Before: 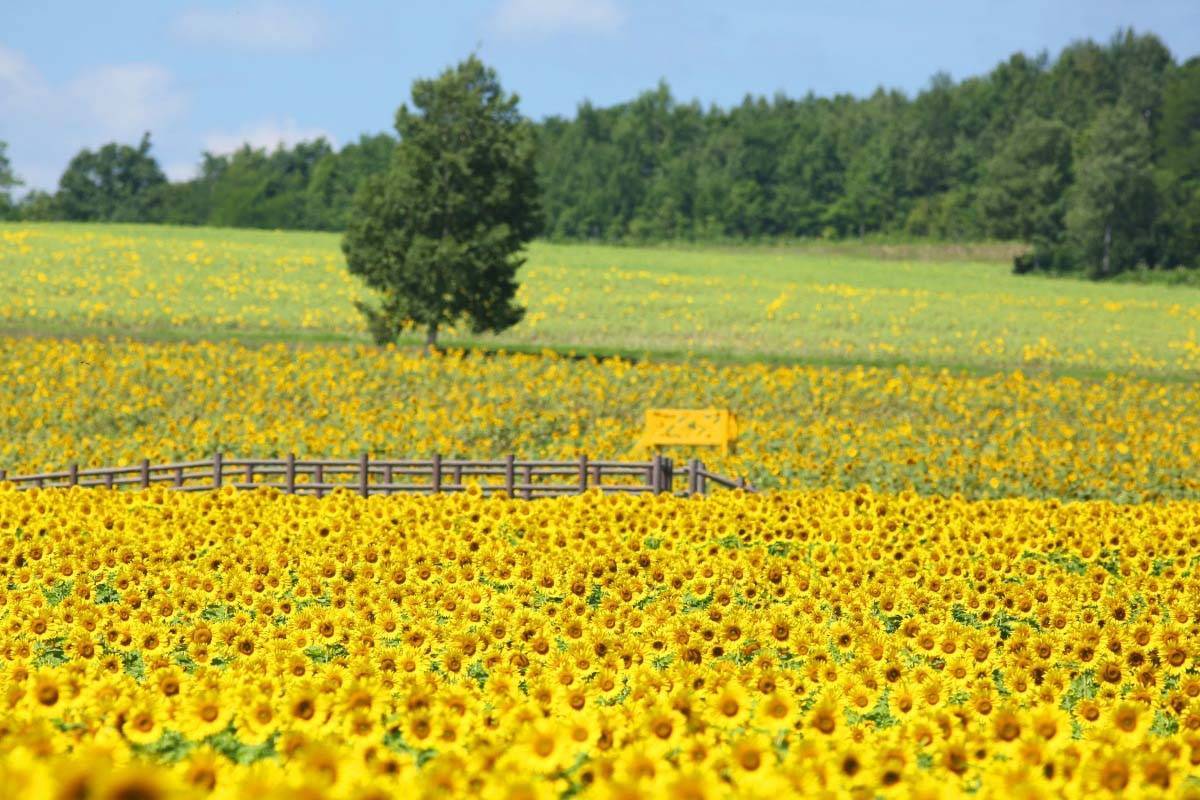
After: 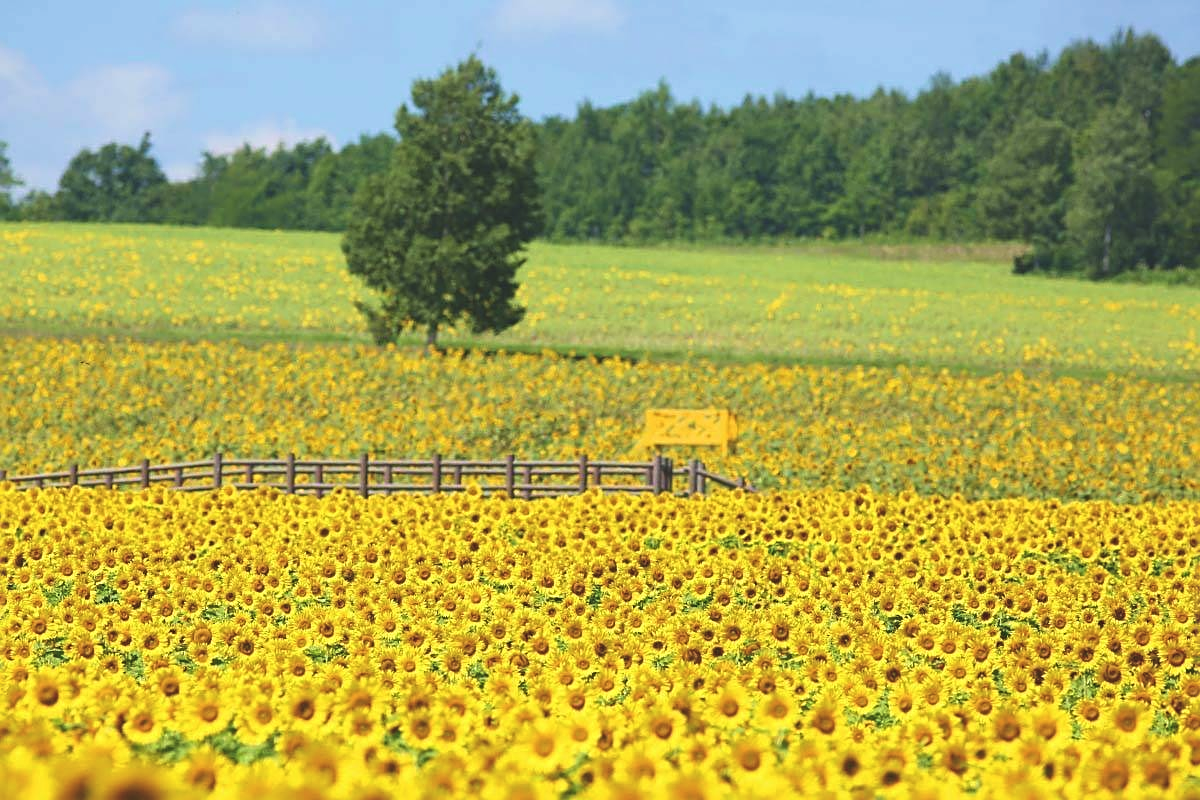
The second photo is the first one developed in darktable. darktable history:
exposure: black level correction -0.015, compensate highlight preservation false
velvia: on, module defaults
sharpen: on, module defaults
